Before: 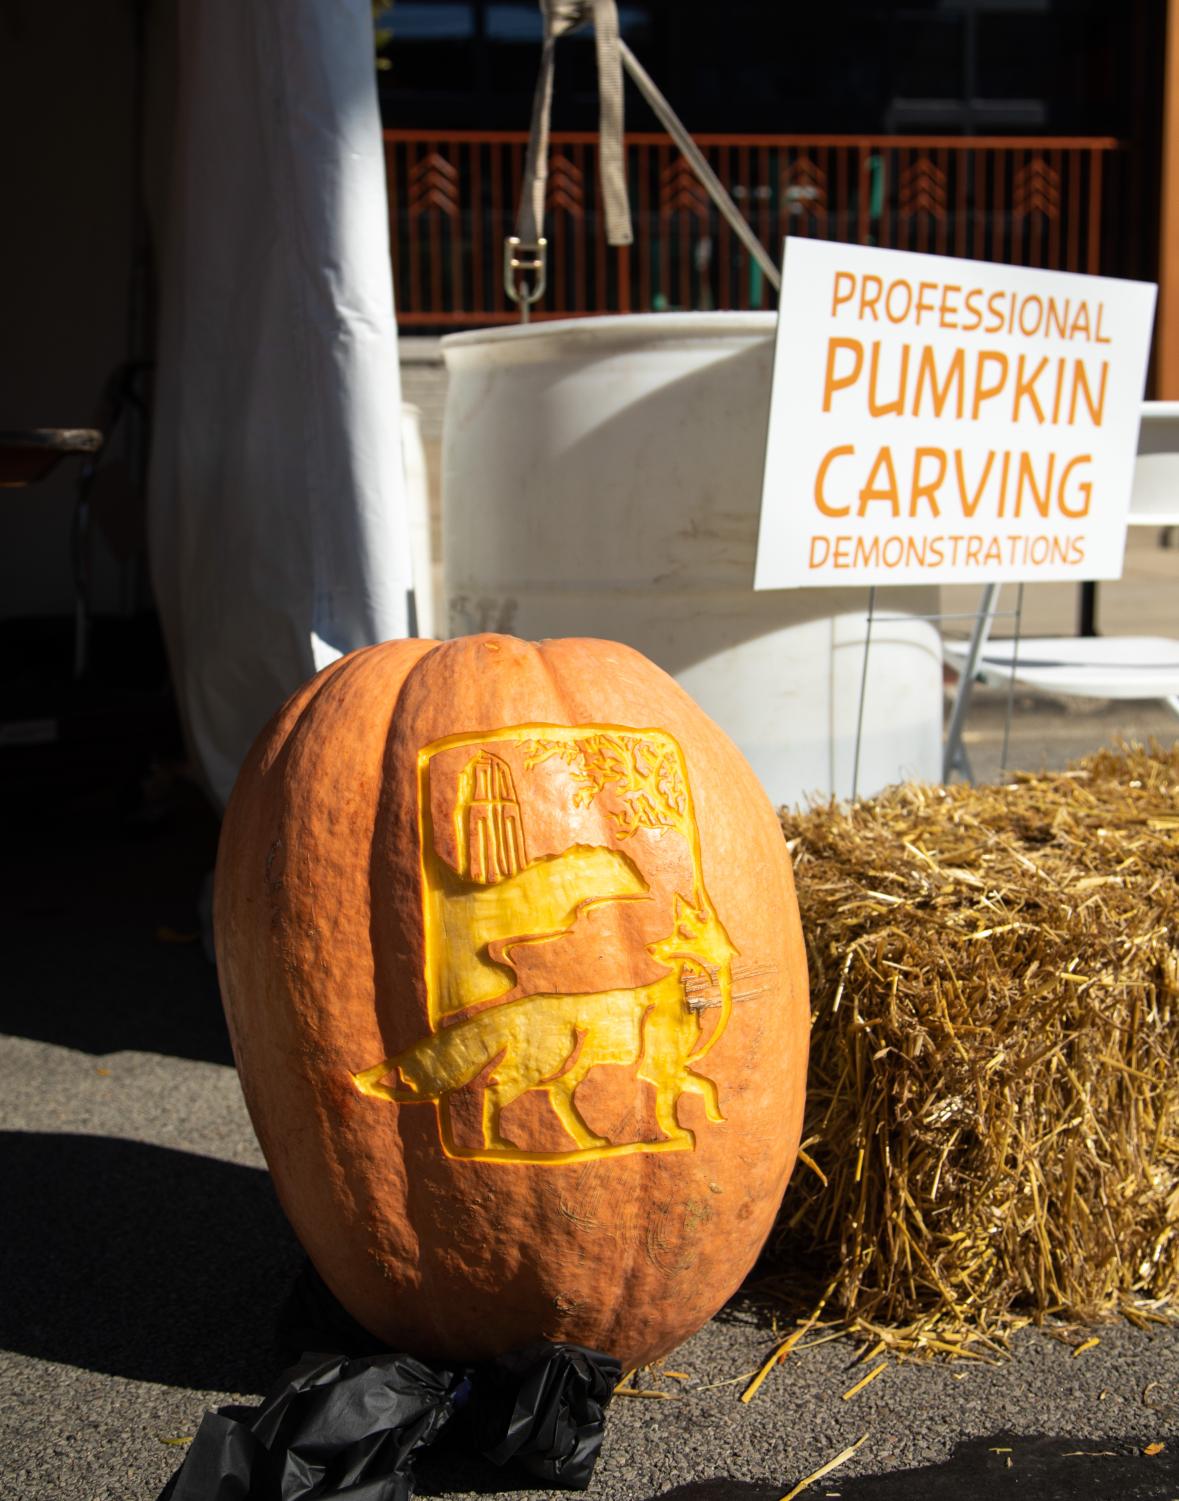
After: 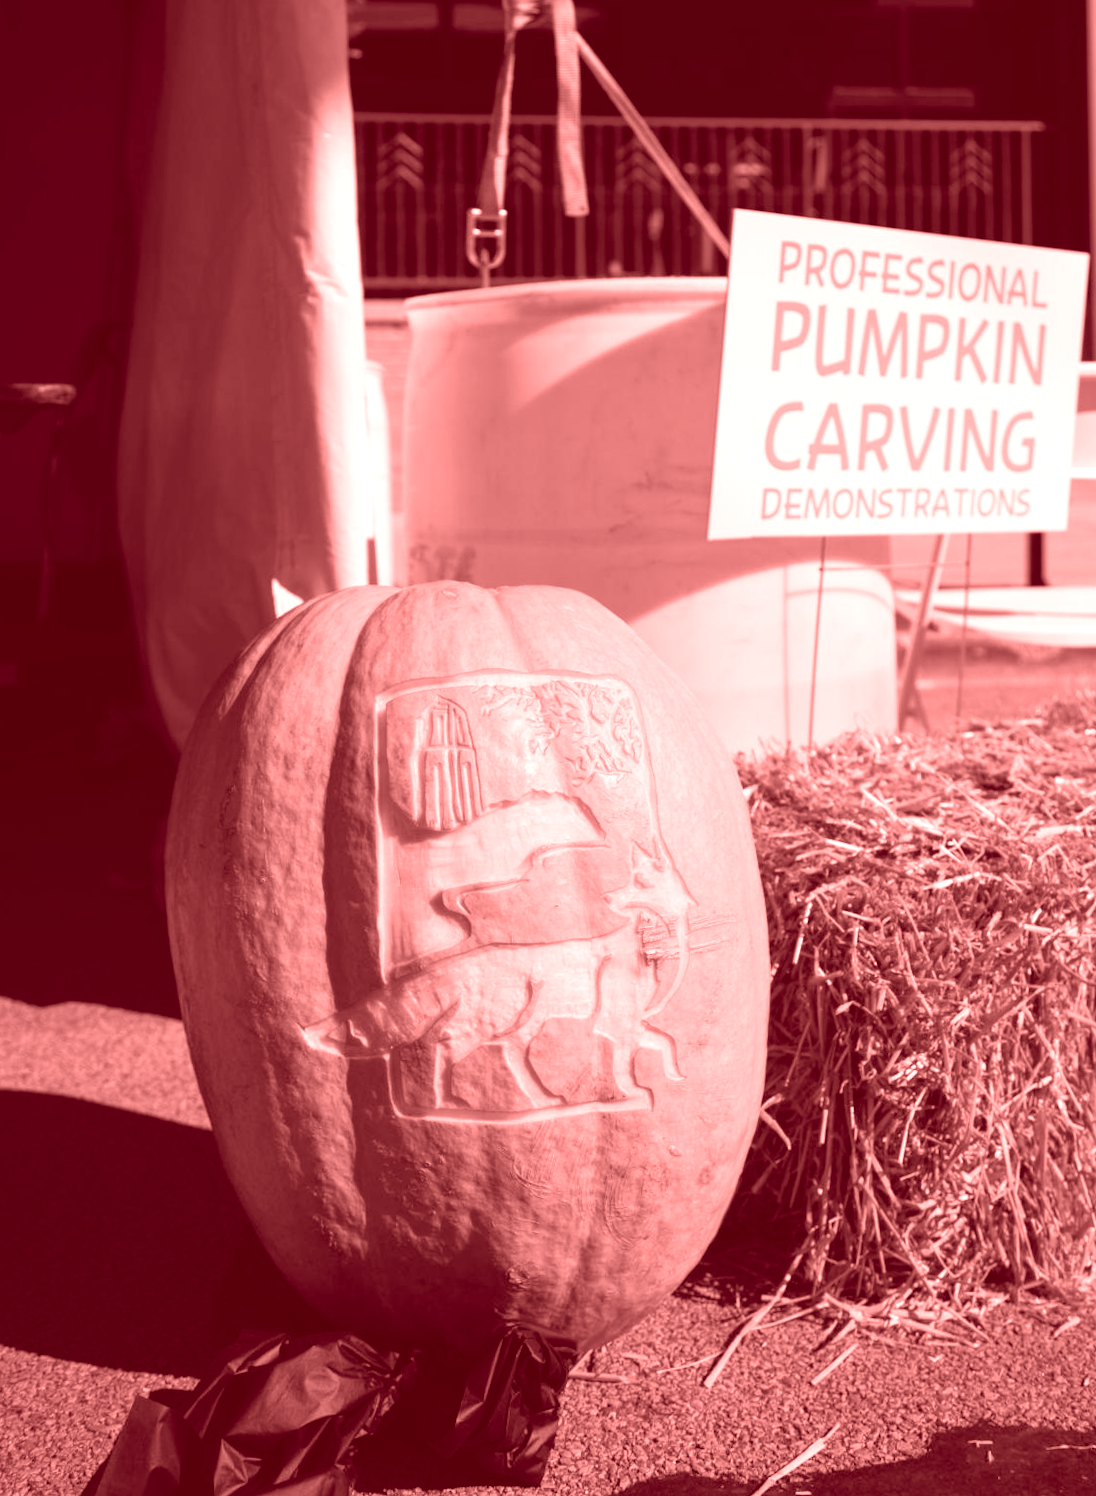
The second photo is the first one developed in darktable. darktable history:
exposure: compensate highlight preservation false
rotate and perspective: rotation 0.215°, lens shift (vertical) -0.139, crop left 0.069, crop right 0.939, crop top 0.002, crop bottom 0.996
colorize: saturation 60%, source mix 100%
